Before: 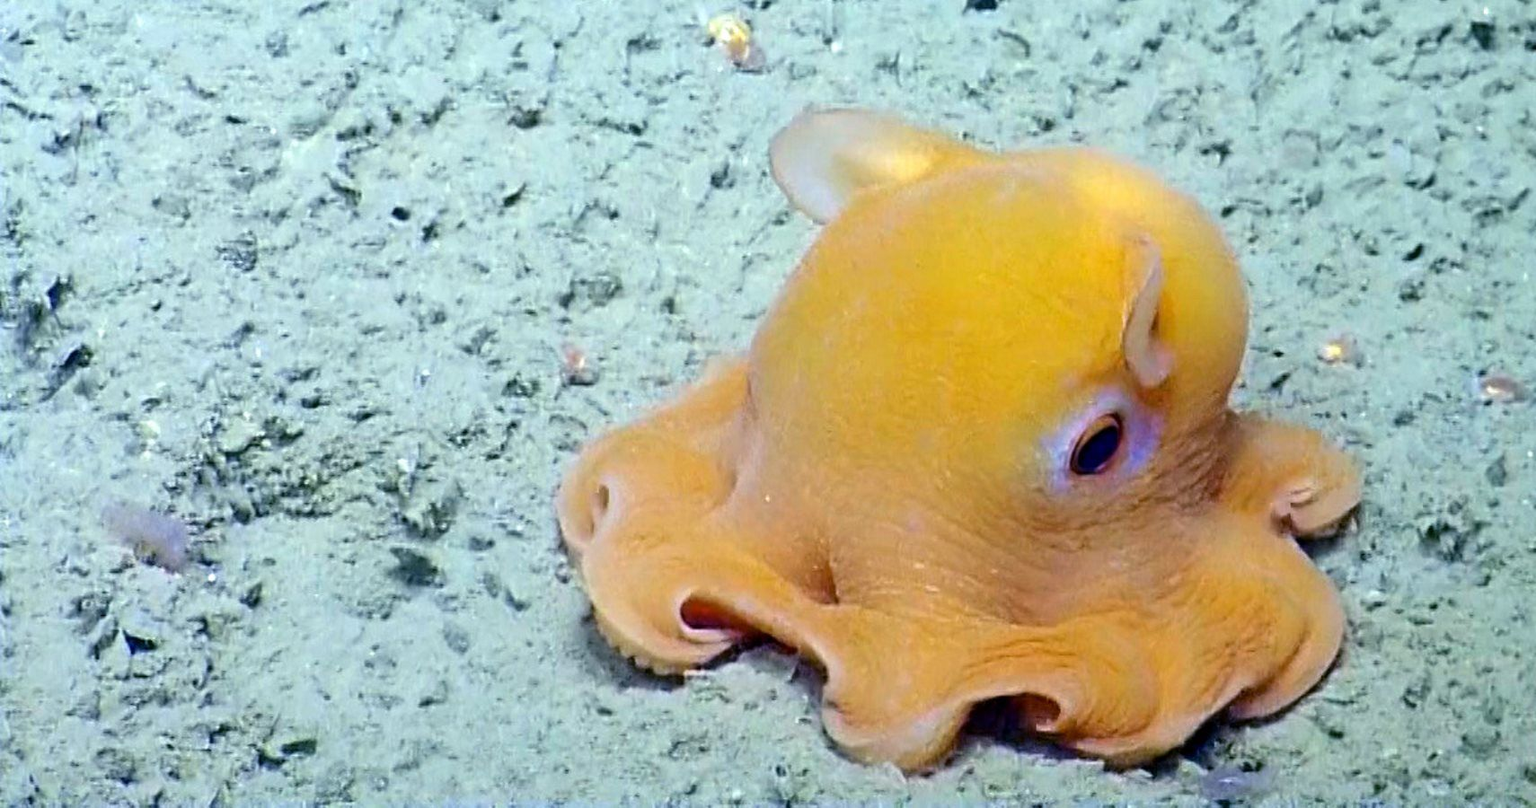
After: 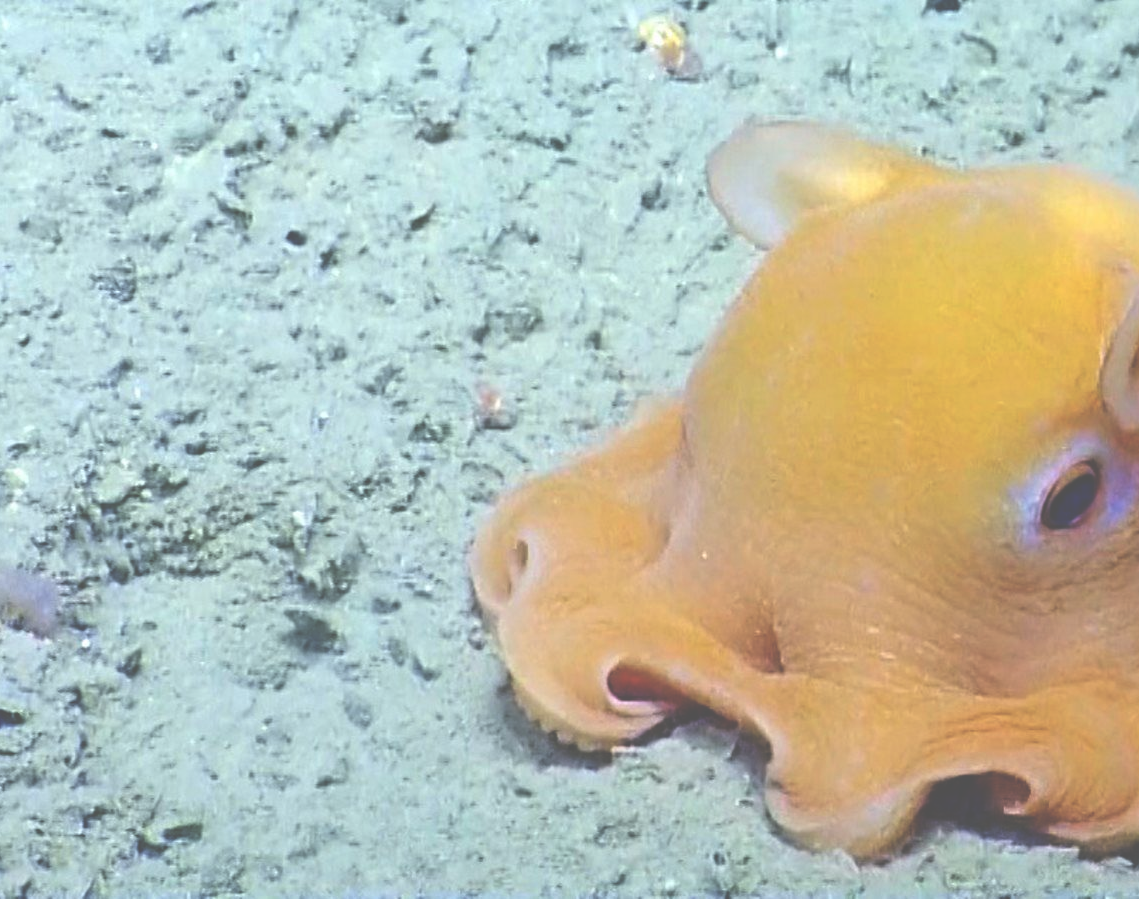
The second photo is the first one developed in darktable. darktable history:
exposure: black level correction -0.087, compensate highlight preservation false
crop and rotate: left 8.786%, right 24.548%
